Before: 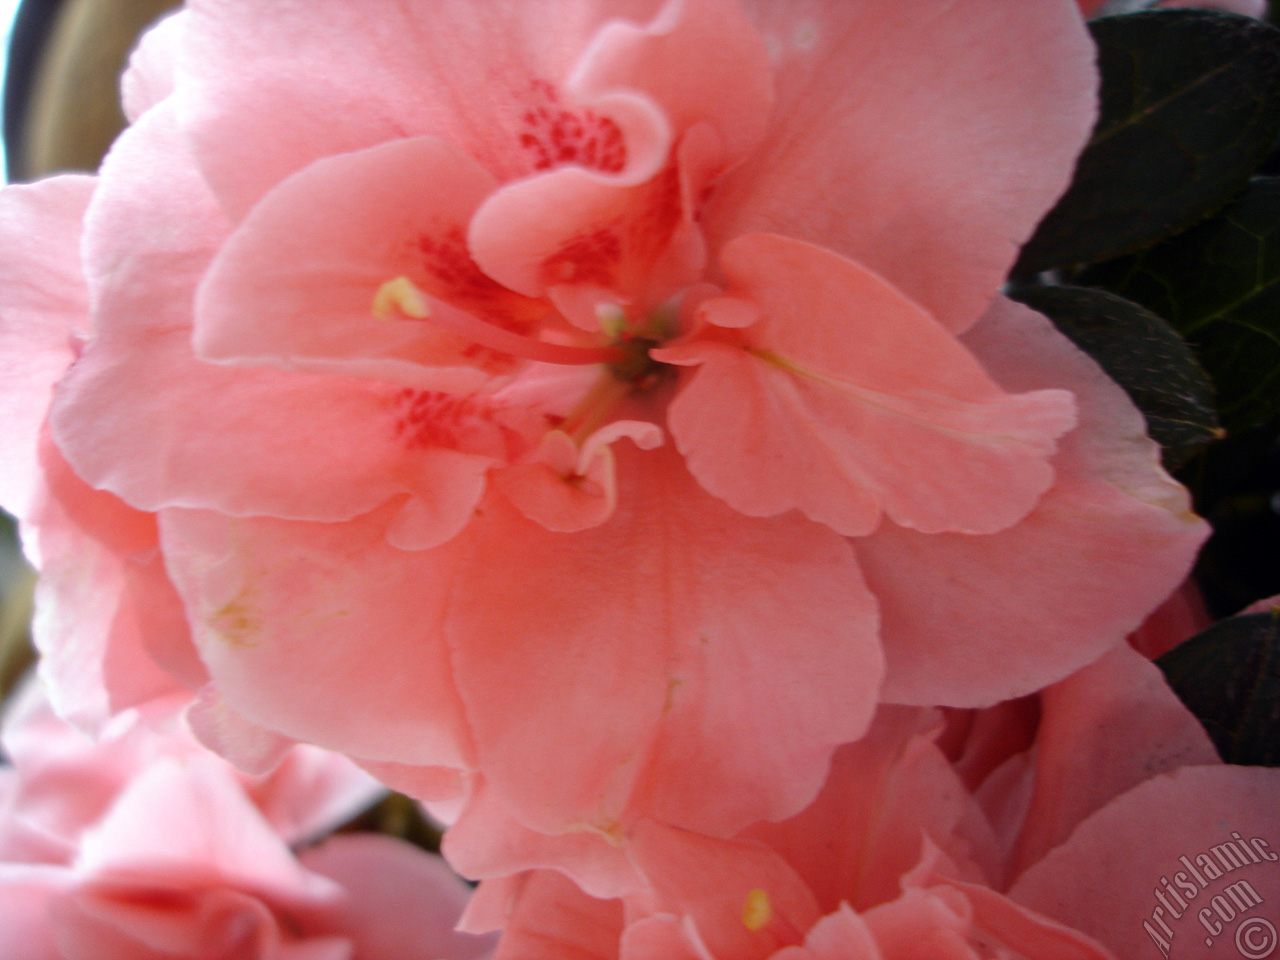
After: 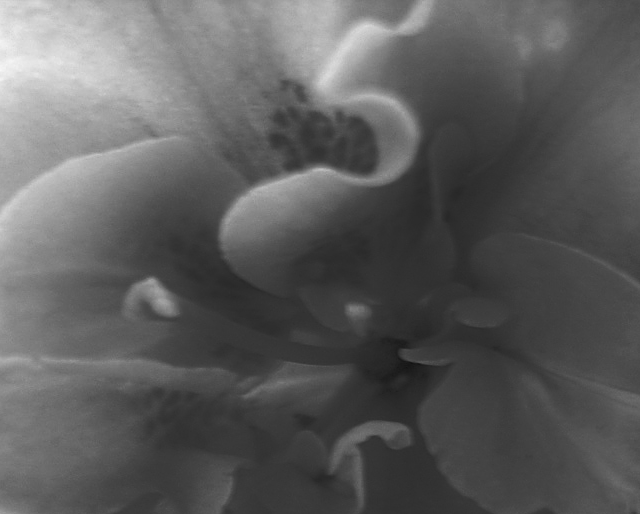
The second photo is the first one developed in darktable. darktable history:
monochrome: a -11.7, b 1.62, size 0.5, highlights 0.38
crop: left 19.556%, right 30.401%, bottom 46.458%
color balance rgb: linear chroma grading › shadows -2.2%, linear chroma grading › highlights -15%, linear chroma grading › global chroma -10%, linear chroma grading › mid-tones -10%, perceptual saturation grading › global saturation 45%, perceptual saturation grading › highlights -50%, perceptual saturation grading › shadows 30%, perceptual brilliance grading › global brilliance 18%, global vibrance 45%
sharpen: on, module defaults
